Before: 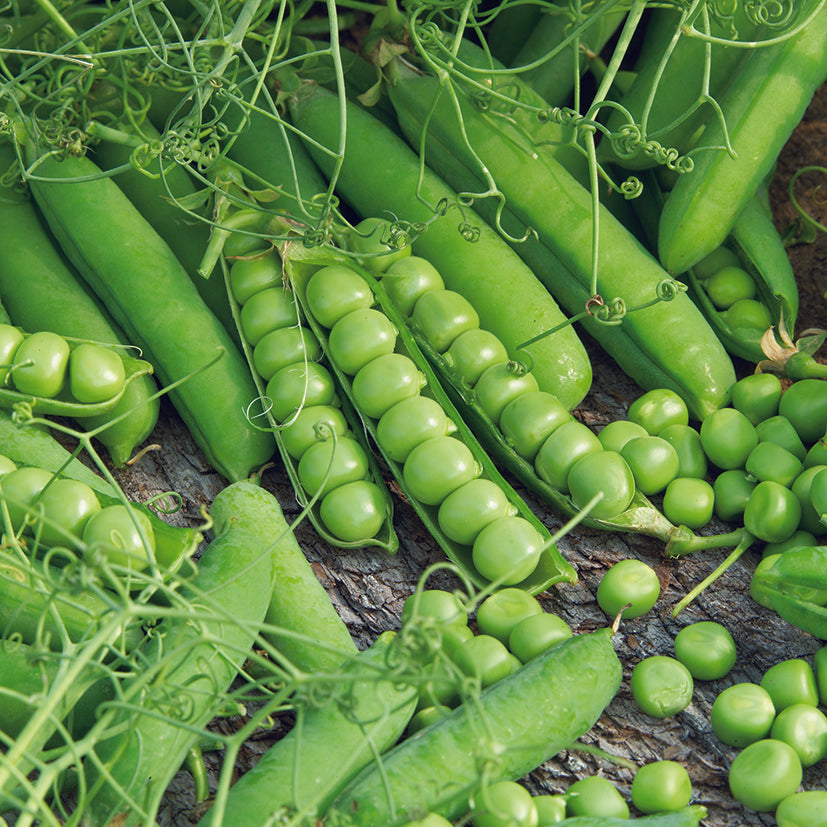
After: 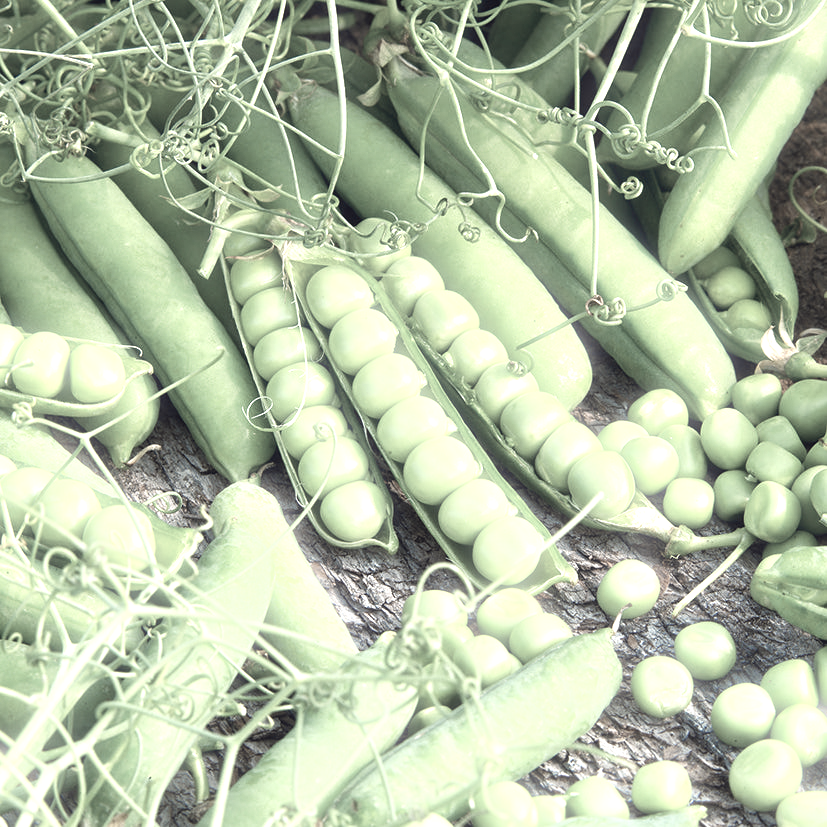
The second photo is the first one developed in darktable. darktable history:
color balance rgb: shadows lift › chroma 1%, shadows lift › hue 28.8°, power › hue 60°, highlights gain › chroma 1%, highlights gain › hue 60°, global offset › luminance 0.25%, perceptual saturation grading › highlights -20%, perceptual saturation grading › shadows 20%, perceptual brilliance grading › highlights 5%, perceptual brilliance grading › shadows -10%, global vibrance 19.67%
color zones: curves: ch1 [(0.238, 0.163) (0.476, 0.2) (0.733, 0.322) (0.848, 0.134)]
exposure: black level correction 0, exposure 1.1 EV, compensate highlight preservation false
bloom: size 3%, threshold 100%, strength 0%
